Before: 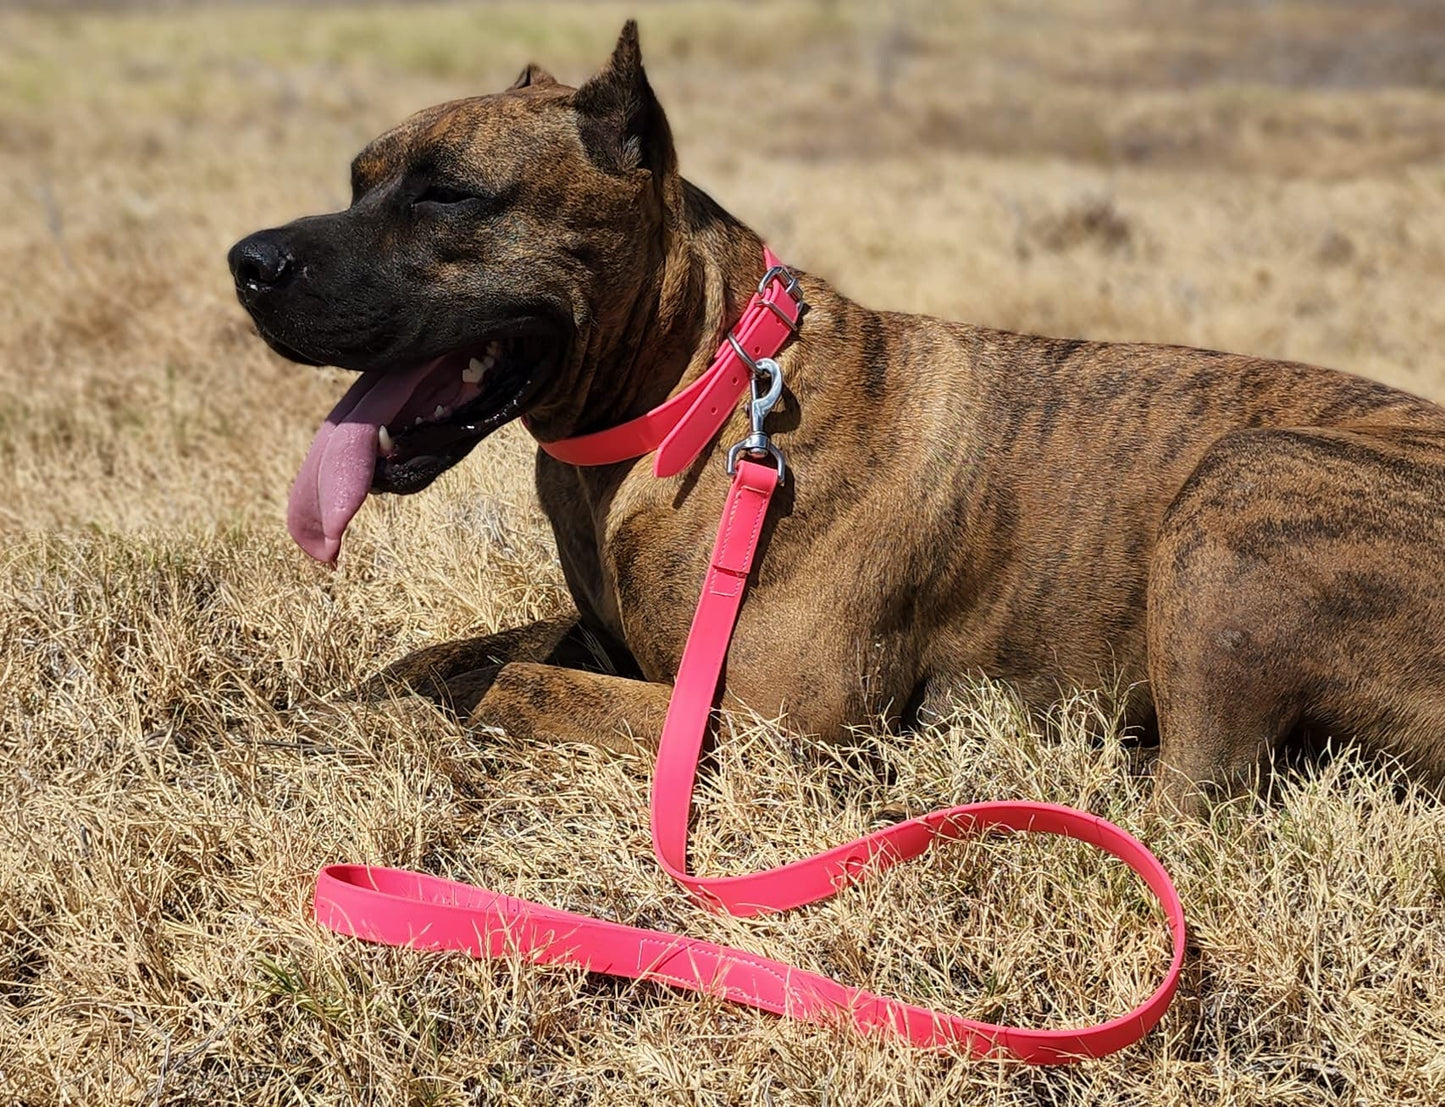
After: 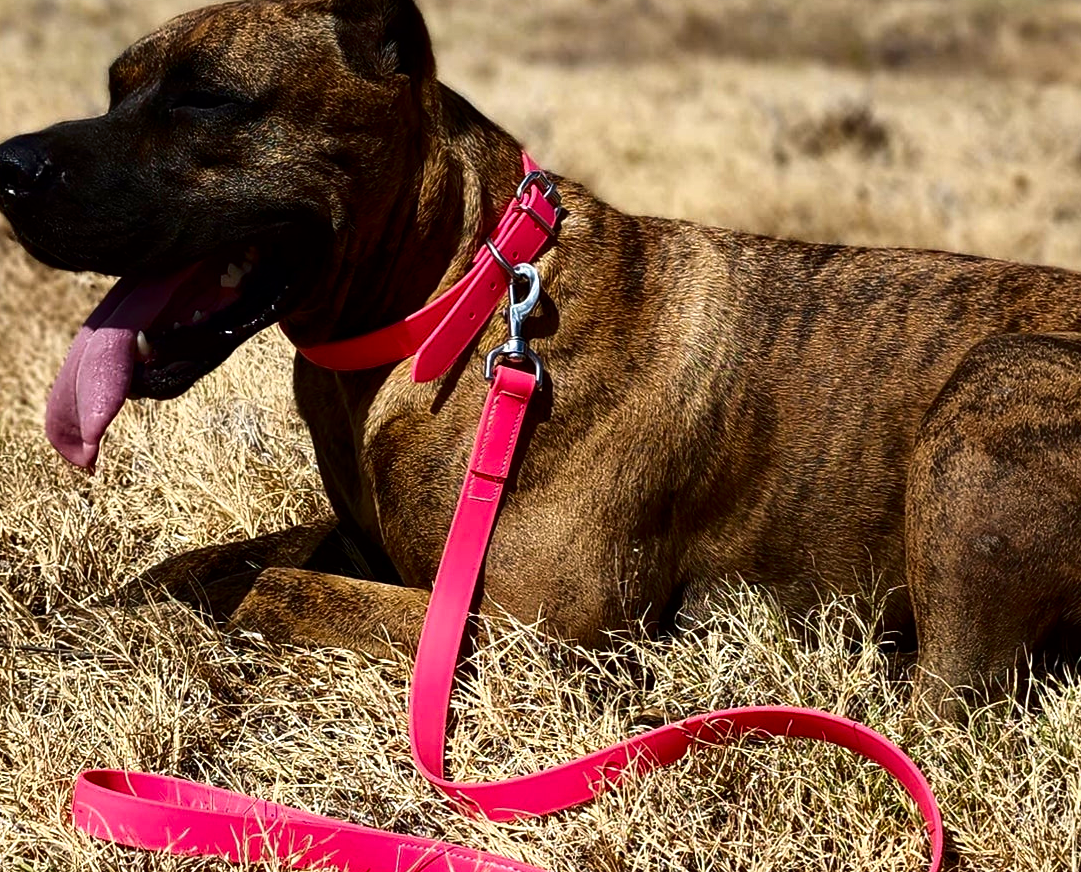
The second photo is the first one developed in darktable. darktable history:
contrast brightness saturation: contrast 0.1, brightness -0.26, saturation 0.14
tone equalizer: -8 EV -0.417 EV, -7 EV -0.389 EV, -6 EV -0.333 EV, -5 EV -0.222 EV, -3 EV 0.222 EV, -2 EV 0.333 EV, -1 EV 0.389 EV, +0 EV 0.417 EV, edges refinement/feathering 500, mask exposure compensation -1.57 EV, preserve details no
shadows and highlights: shadows 0, highlights 40
crop: left 16.768%, top 8.653%, right 8.362%, bottom 12.485%
